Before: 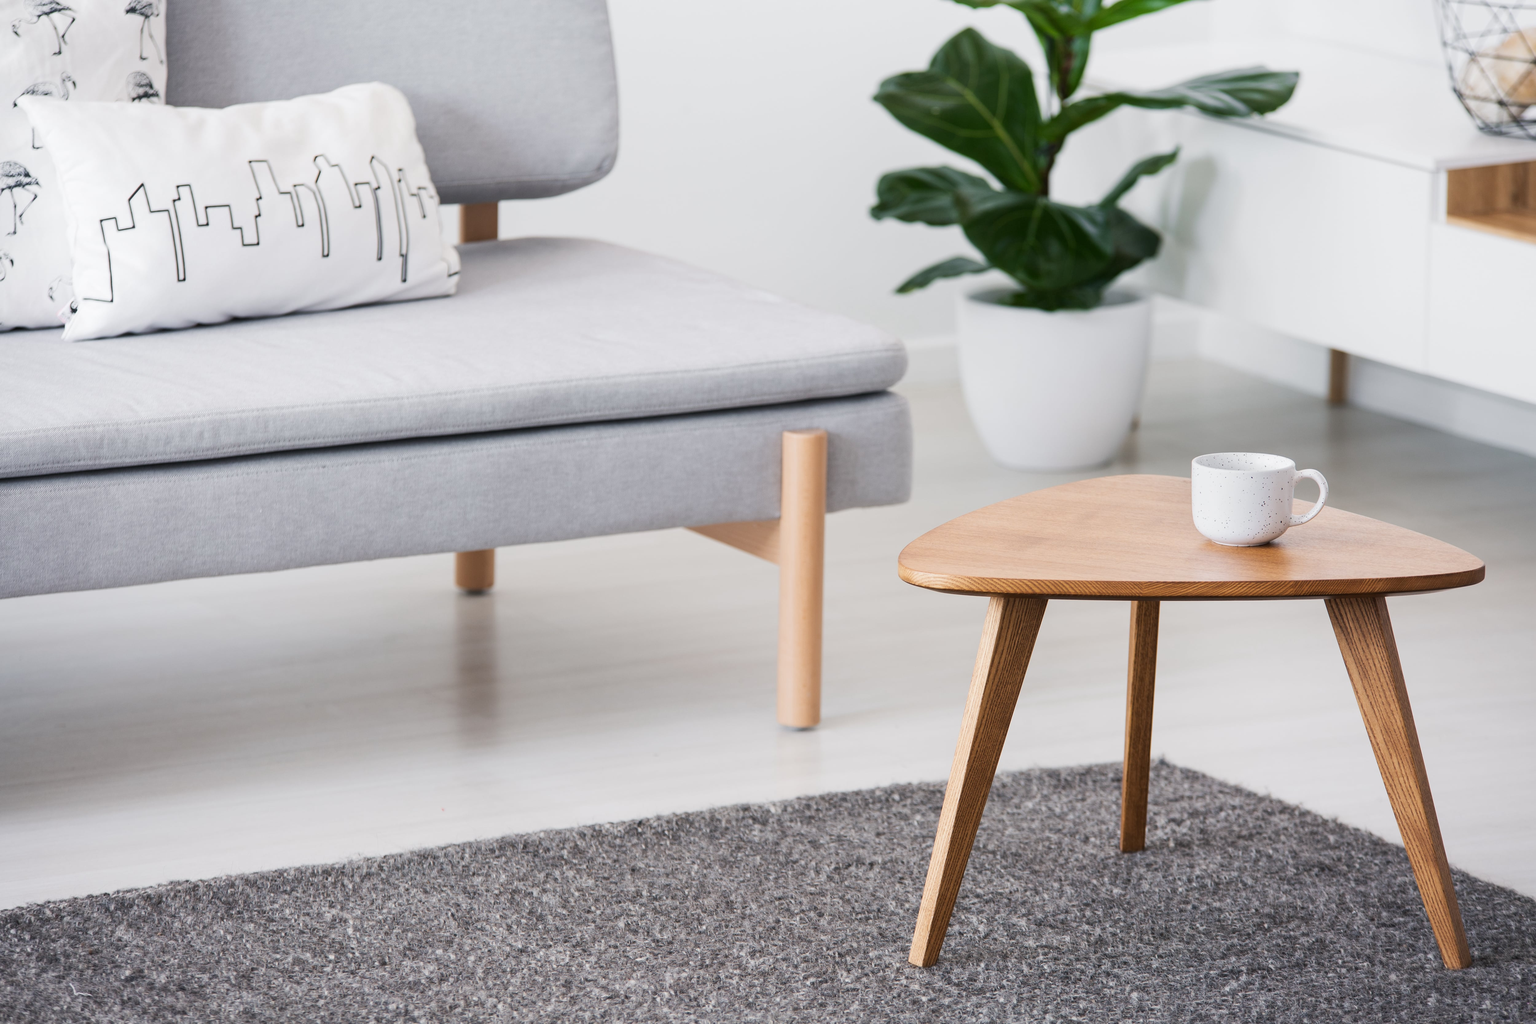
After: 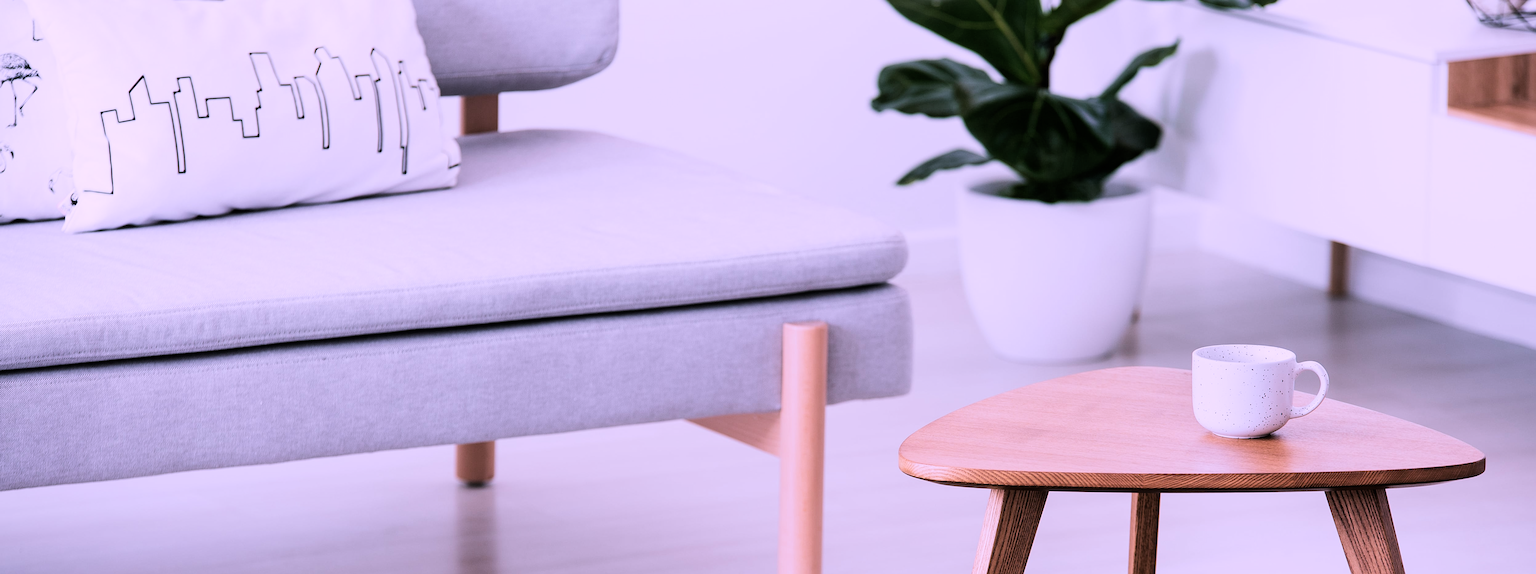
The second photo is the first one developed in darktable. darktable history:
velvia: strength 15%
crop and rotate: top 10.605%, bottom 33.274%
filmic rgb: black relative exposure -16 EV, white relative exposure 6.29 EV, hardness 5.1, contrast 1.35
color correction: highlights a* 15.03, highlights b* -25.07
exposure: compensate highlight preservation false
sharpen: radius 2.167, amount 0.381, threshold 0
